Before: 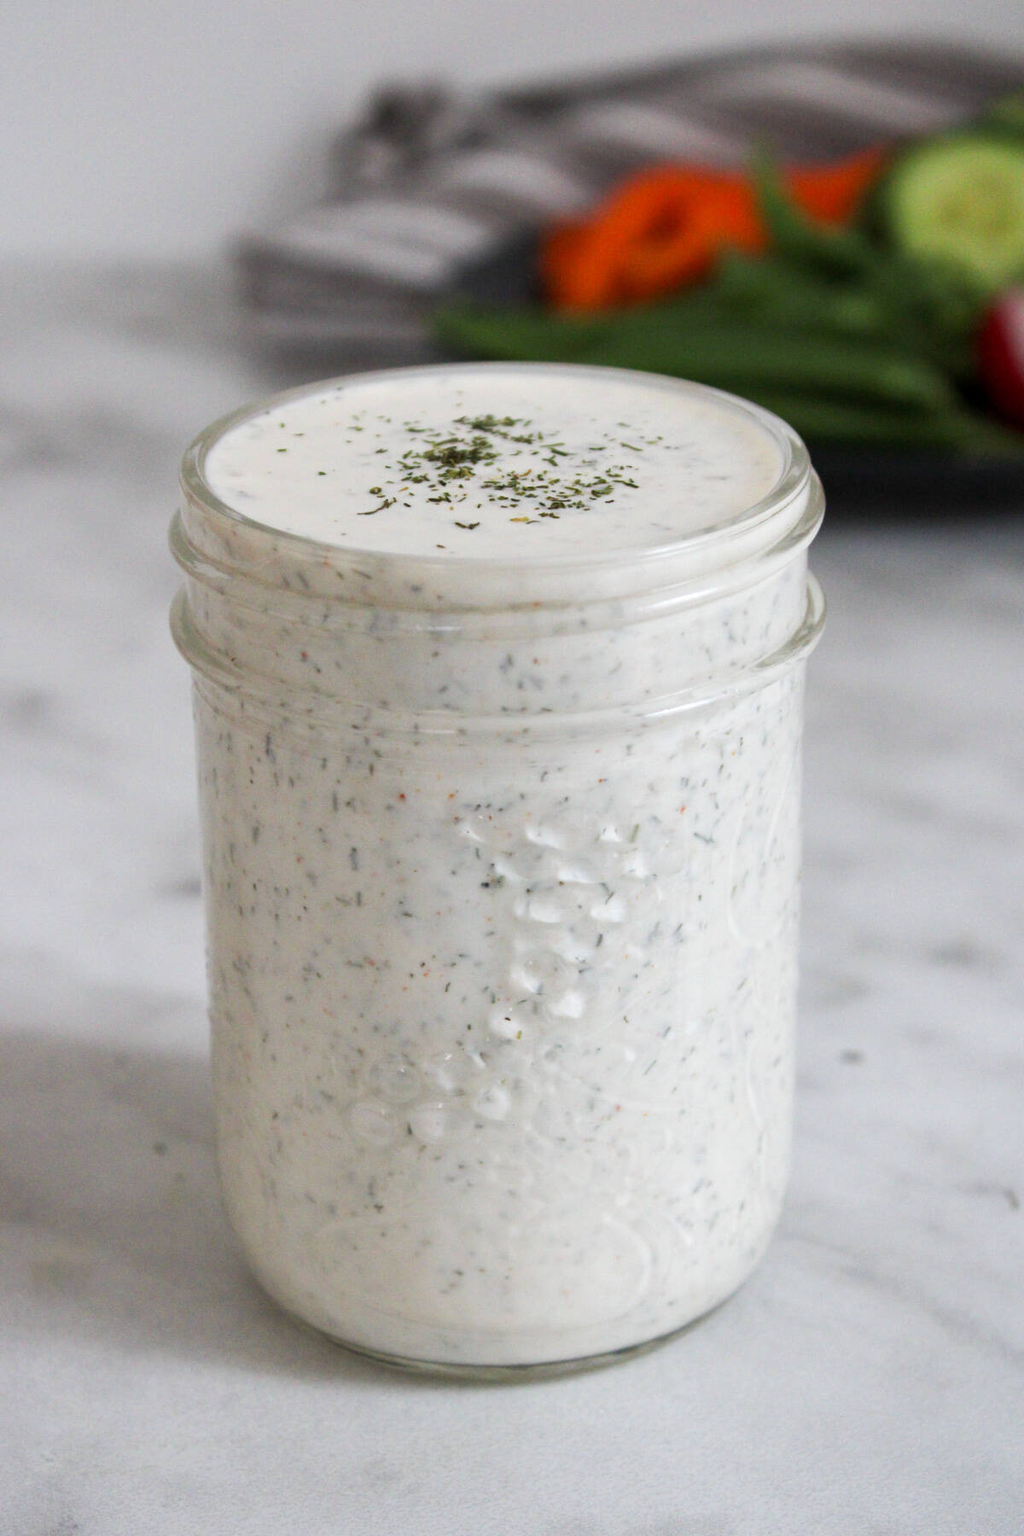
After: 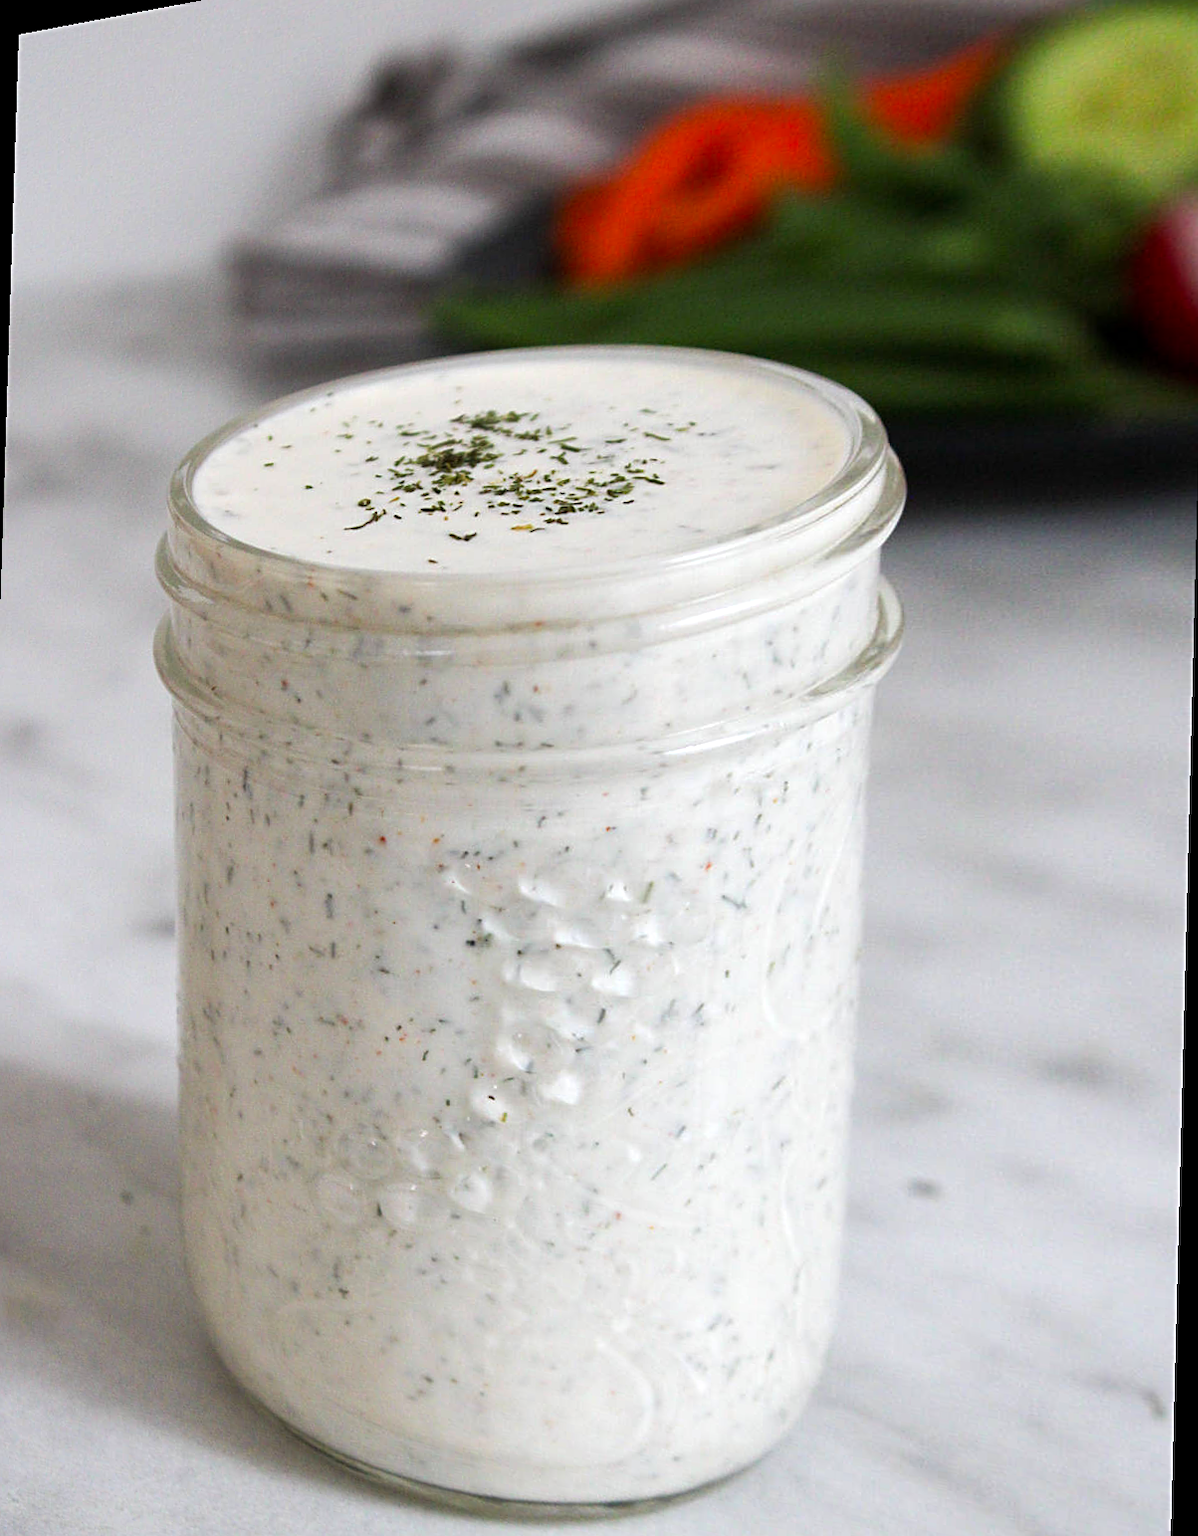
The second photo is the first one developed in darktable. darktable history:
sharpen: on, module defaults
color balance: contrast 8.5%, output saturation 105%
rotate and perspective: rotation 1.69°, lens shift (vertical) -0.023, lens shift (horizontal) -0.291, crop left 0.025, crop right 0.988, crop top 0.092, crop bottom 0.842
